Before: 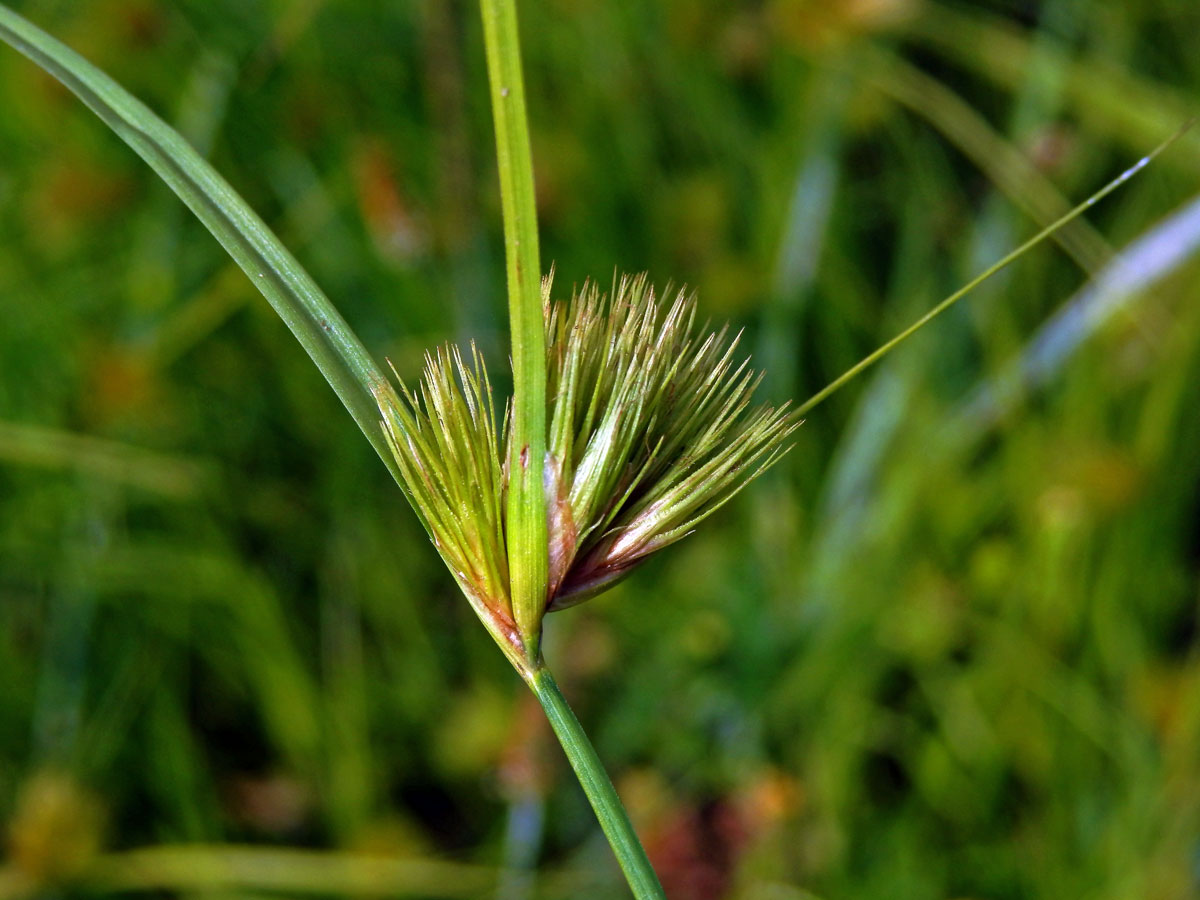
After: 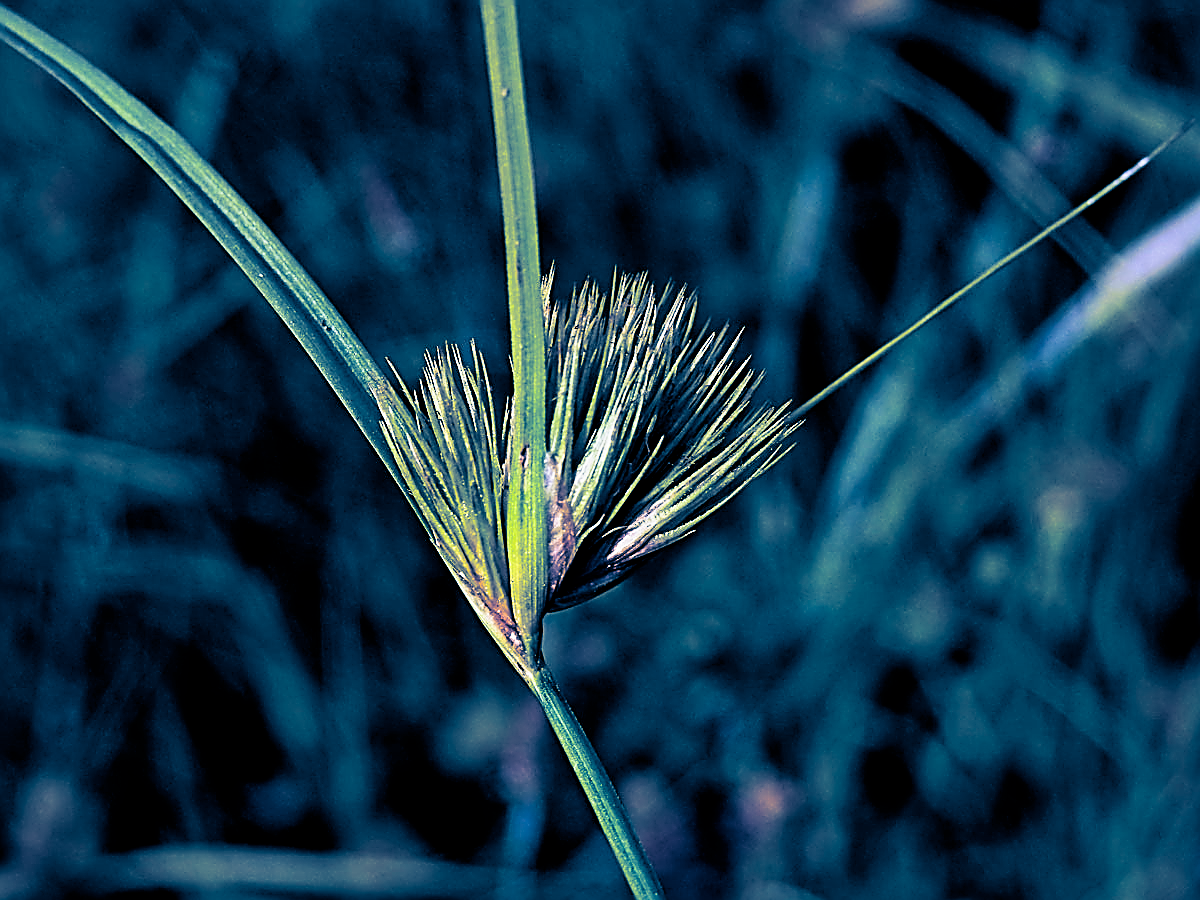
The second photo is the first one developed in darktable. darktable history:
split-toning: shadows › hue 226.8°, shadows › saturation 1, highlights › saturation 0, balance -61.41
velvia: strength 15%
filmic rgb: black relative exposure -5 EV, white relative exposure 3.2 EV, hardness 3.42, contrast 1.2, highlights saturation mix -30%
local contrast: mode bilateral grid, contrast 20, coarseness 50, detail 132%, midtone range 0.2
sharpen: amount 2
